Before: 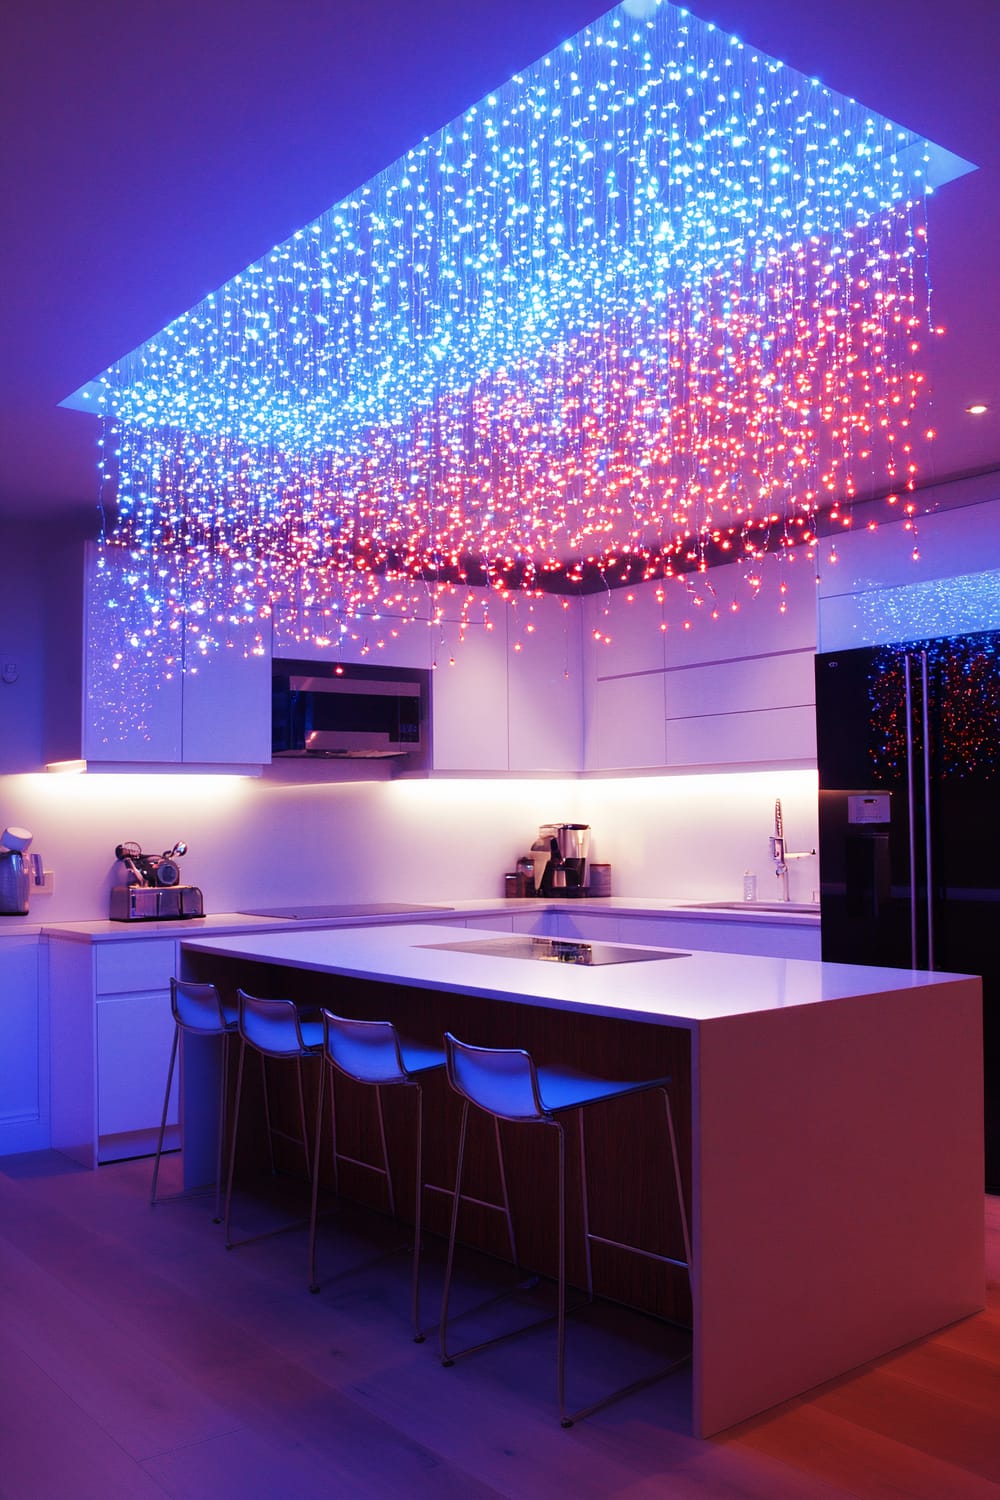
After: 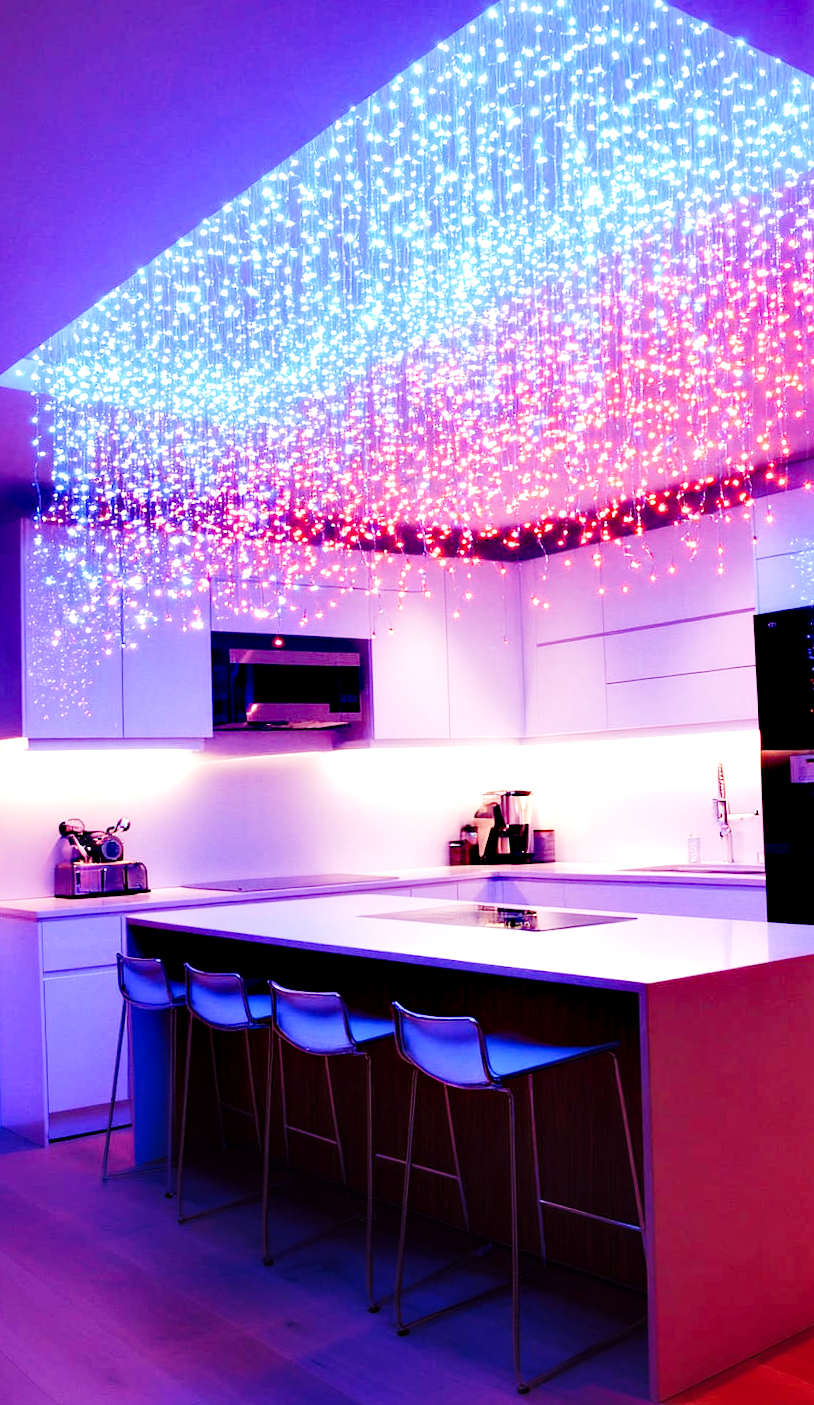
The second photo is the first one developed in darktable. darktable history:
crop and rotate: angle 1.33°, left 4.378%, top 0.482%, right 11.401%, bottom 2.551%
base curve: curves: ch0 [(0, 0) (0.036, 0.025) (0.121, 0.166) (0.206, 0.329) (0.605, 0.79) (1, 1)], fusion 1, preserve colors none
local contrast: highlights 106%, shadows 100%, detail 119%, midtone range 0.2
